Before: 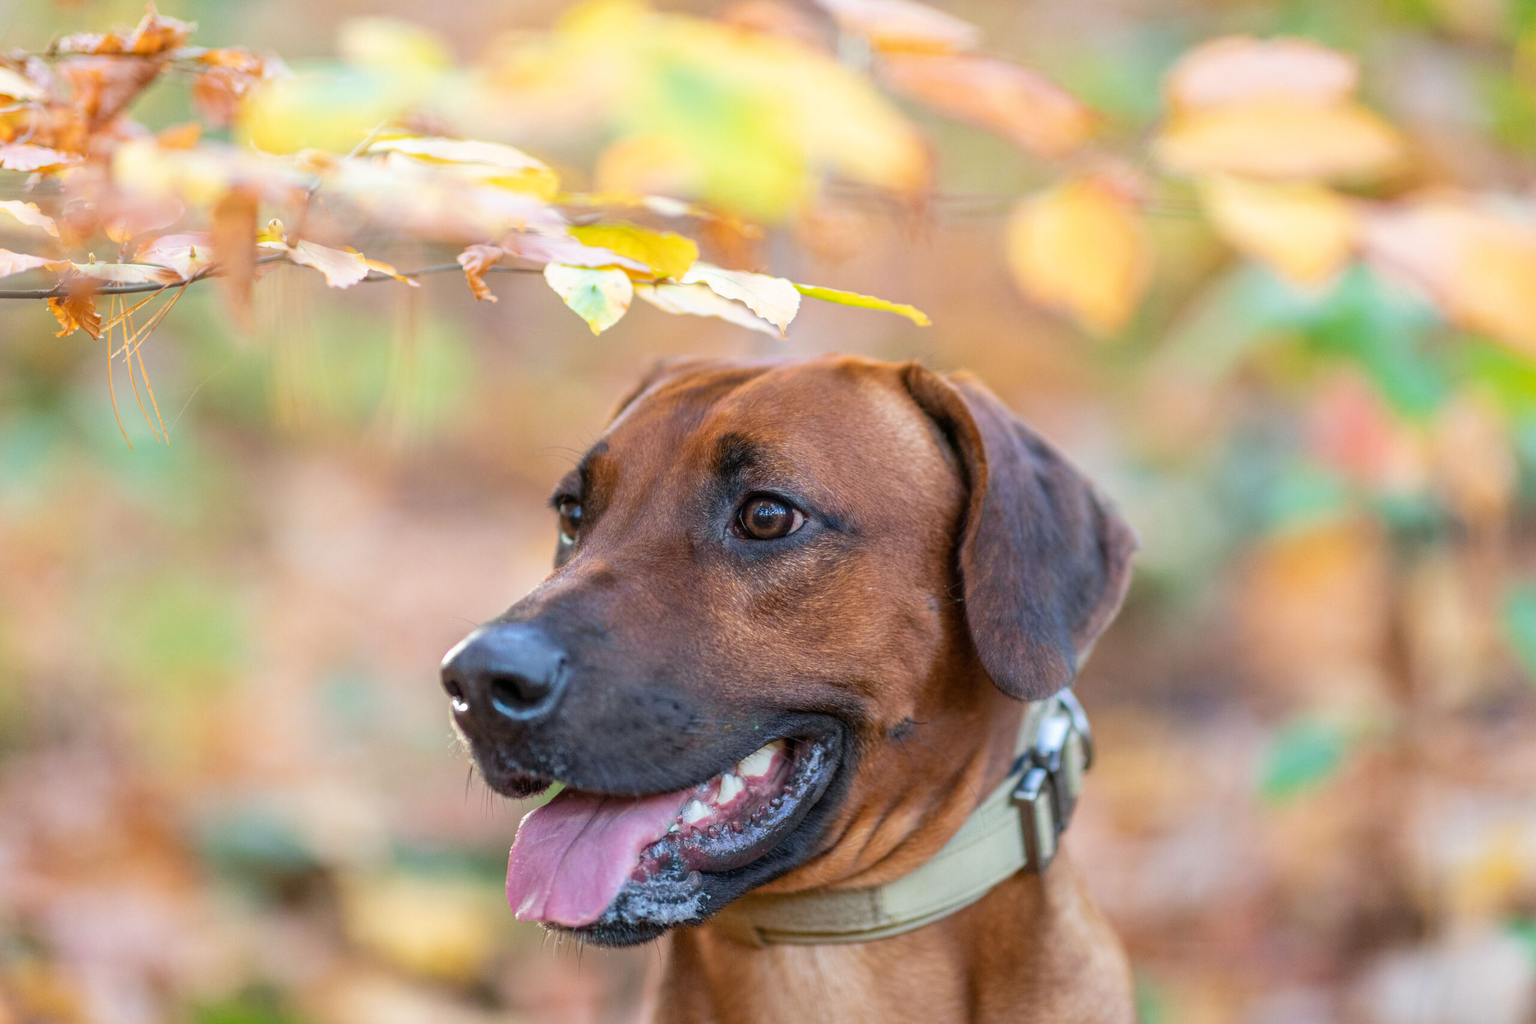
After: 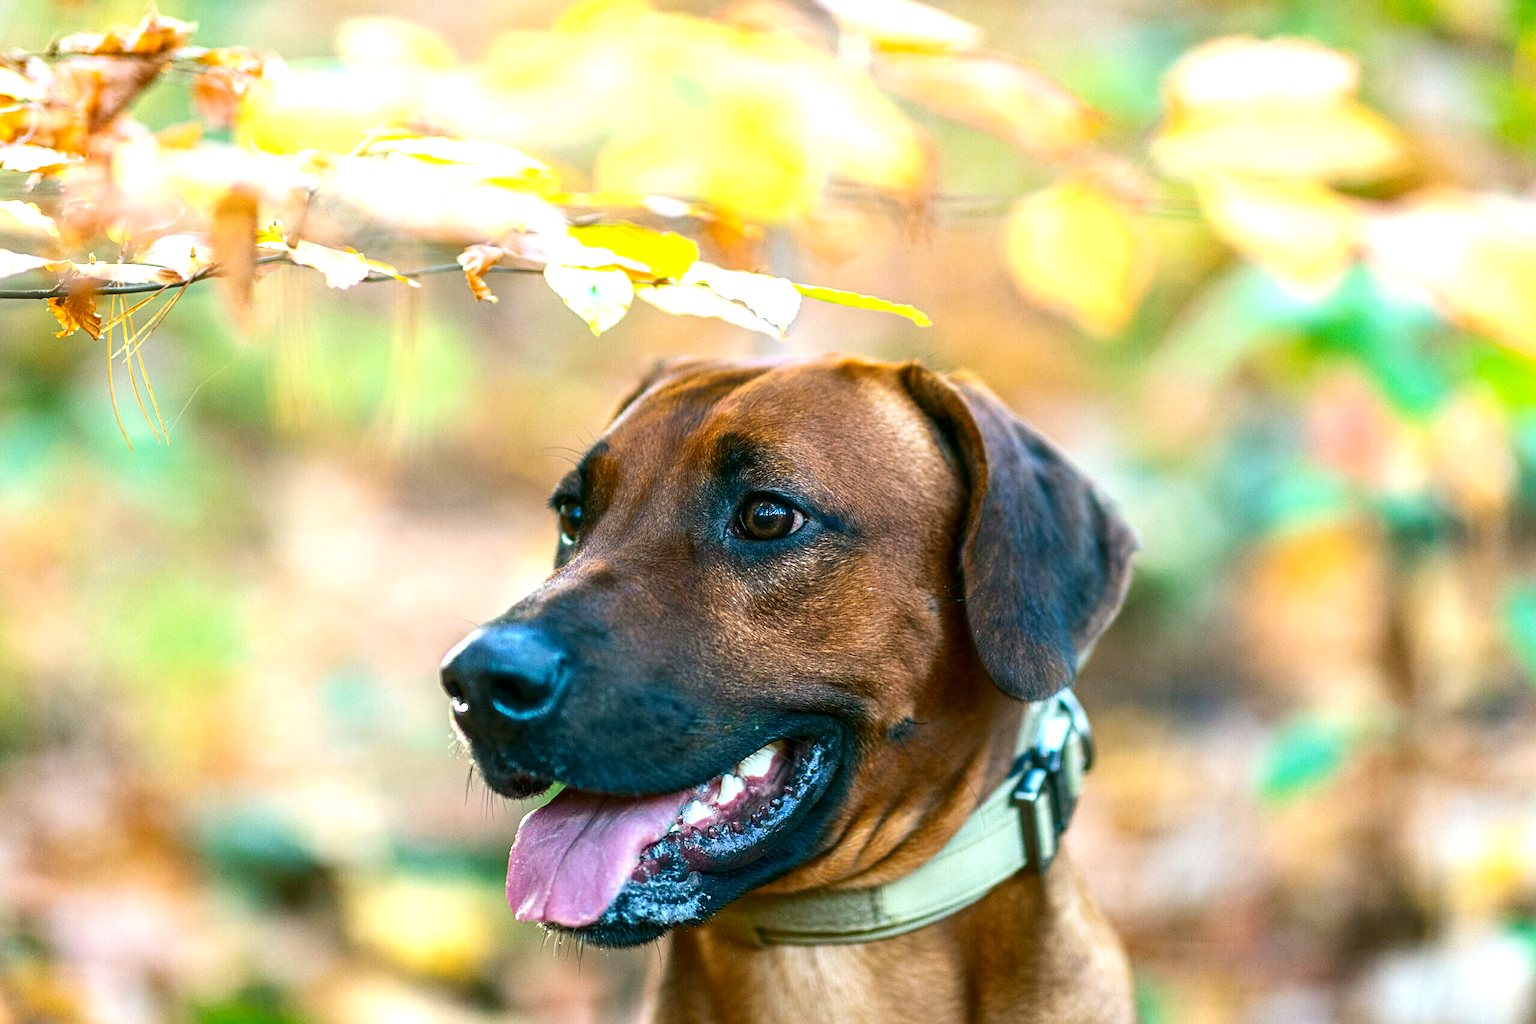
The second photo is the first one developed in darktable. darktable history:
sharpen: radius 2.159, amount 0.384, threshold 0.219
contrast brightness saturation: contrast 0.131, brightness -0.233, saturation 0.149
color balance rgb: power › chroma 2.137%, power › hue 164.25°, perceptual saturation grading › global saturation 0.956%, perceptual brilliance grading › global brilliance 12.448%, perceptual brilliance grading › highlights 15.231%, contrast -9.955%
